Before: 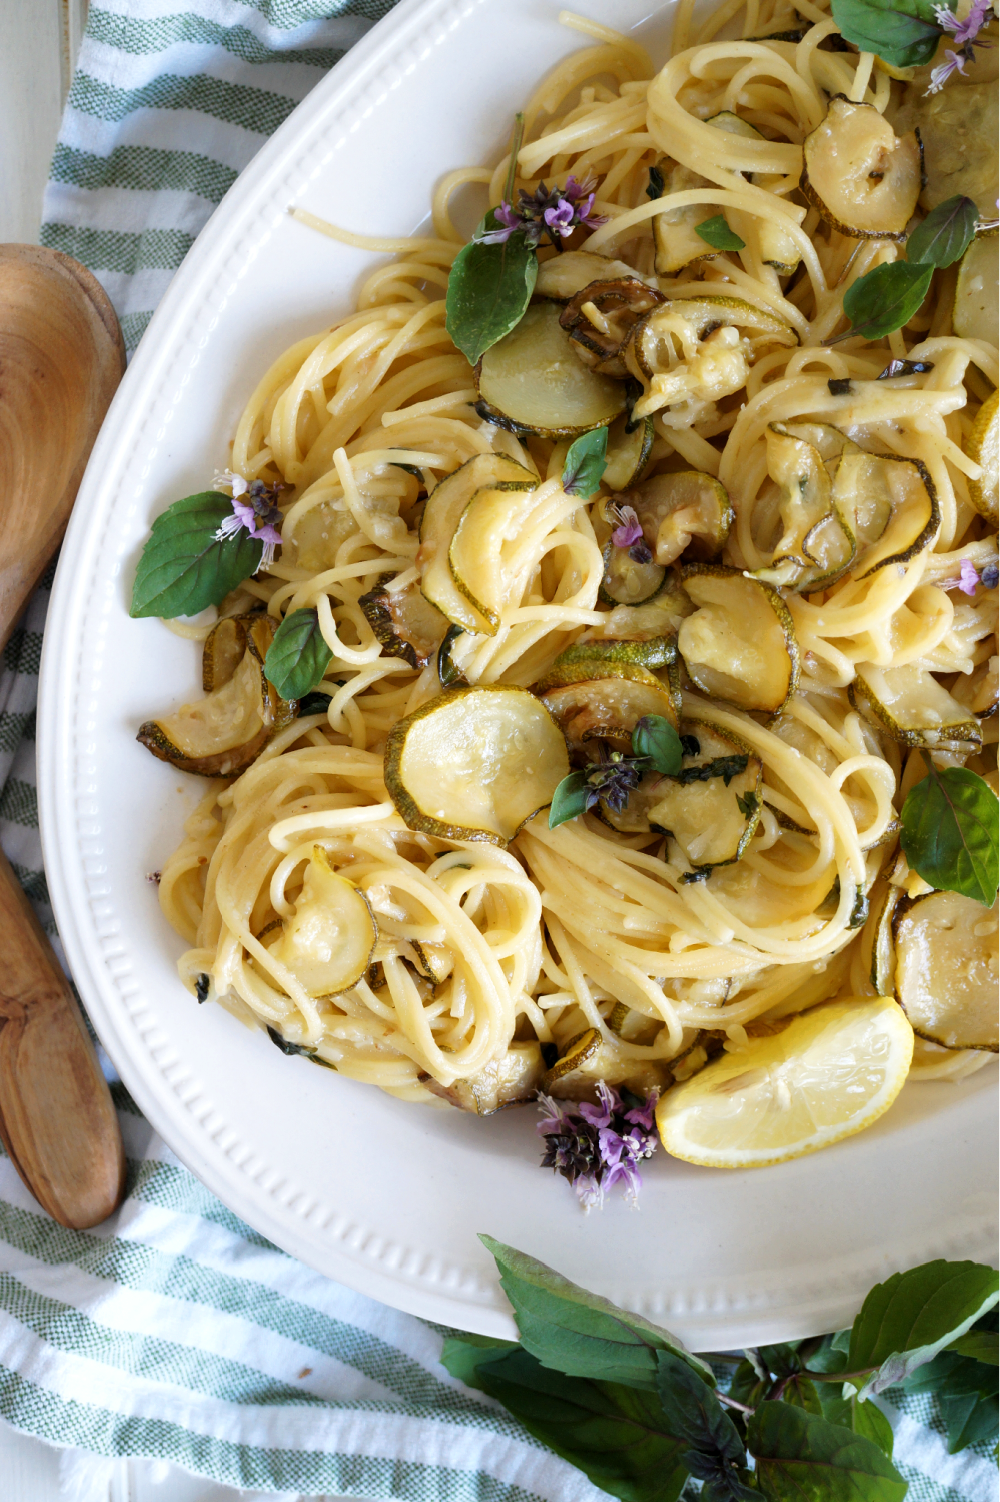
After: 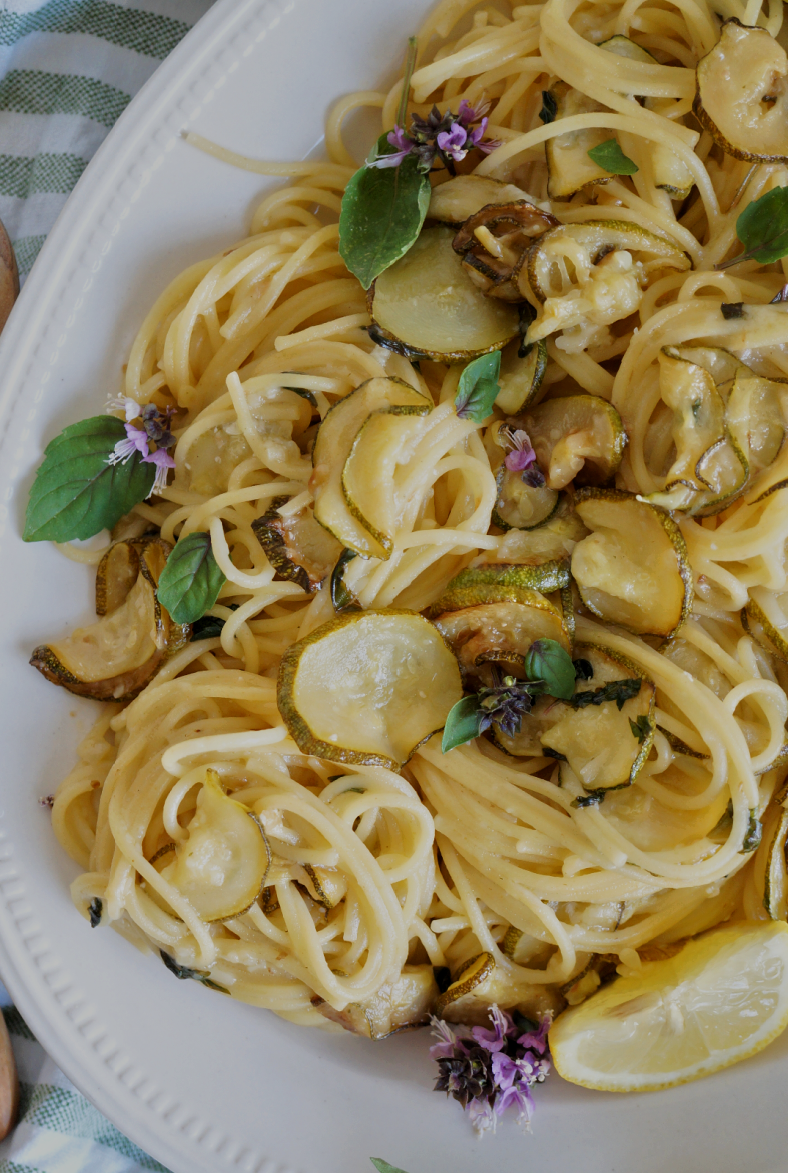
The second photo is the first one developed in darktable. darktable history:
crop and rotate: left 10.77%, top 5.1%, right 10.41%, bottom 16.76%
tone equalizer: -8 EV -0.002 EV, -7 EV 0.005 EV, -6 EV -0.008 EV, -5 EV 0.007 EV, -4 EV -0.042 EV, -3 EV -0.233 EV, -2 EV -0.662 EV, -1 EV -0.983 EV, +0 EV -0.969 EV, smoothing diameter 2%, edges refinement/feathering 20, mask exposure compensation -1.57 EV, filter diffusion 5
